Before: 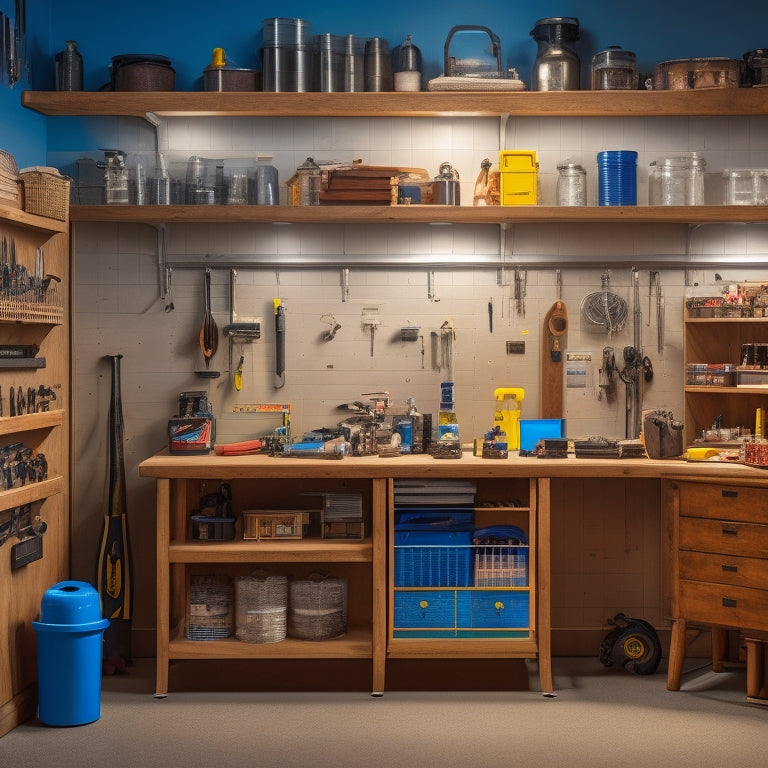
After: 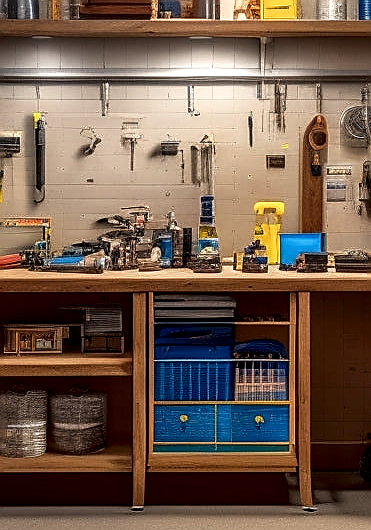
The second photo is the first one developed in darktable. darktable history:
shadows and highlights: shadows -63.1, white point adjustment -5.09, highlights 60.96
sharpen: radius 1.392, amount 1.254, threshold 0.841
local contrast: highlights 25%, detail 150%
crop: left 31.333%, top 24.265%, right 20.242%, bottom 6.625%
